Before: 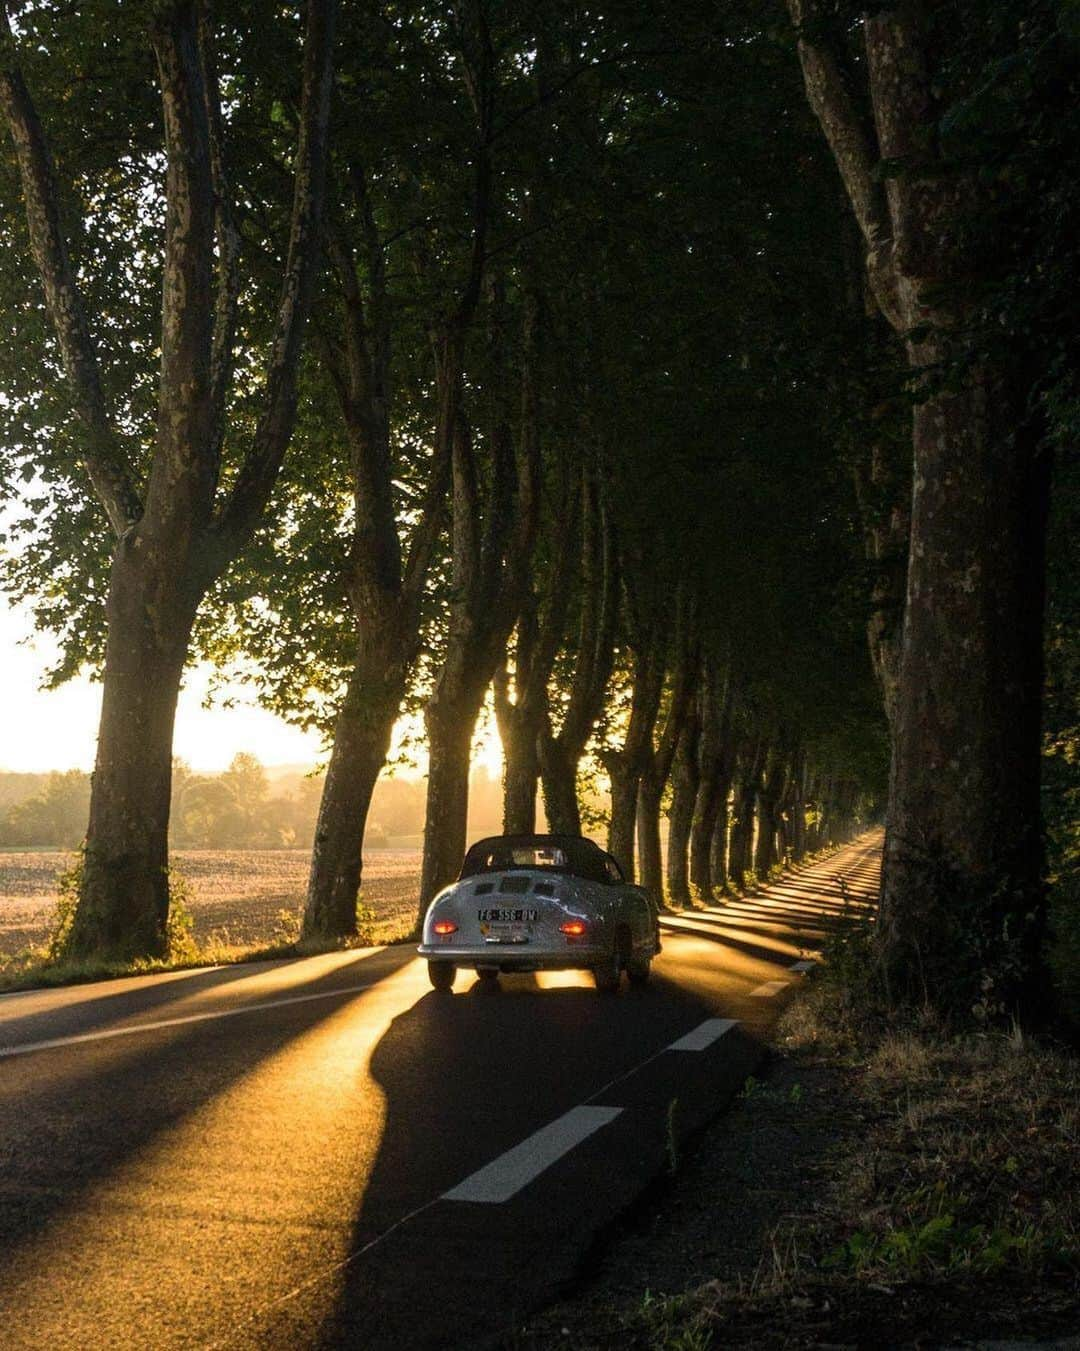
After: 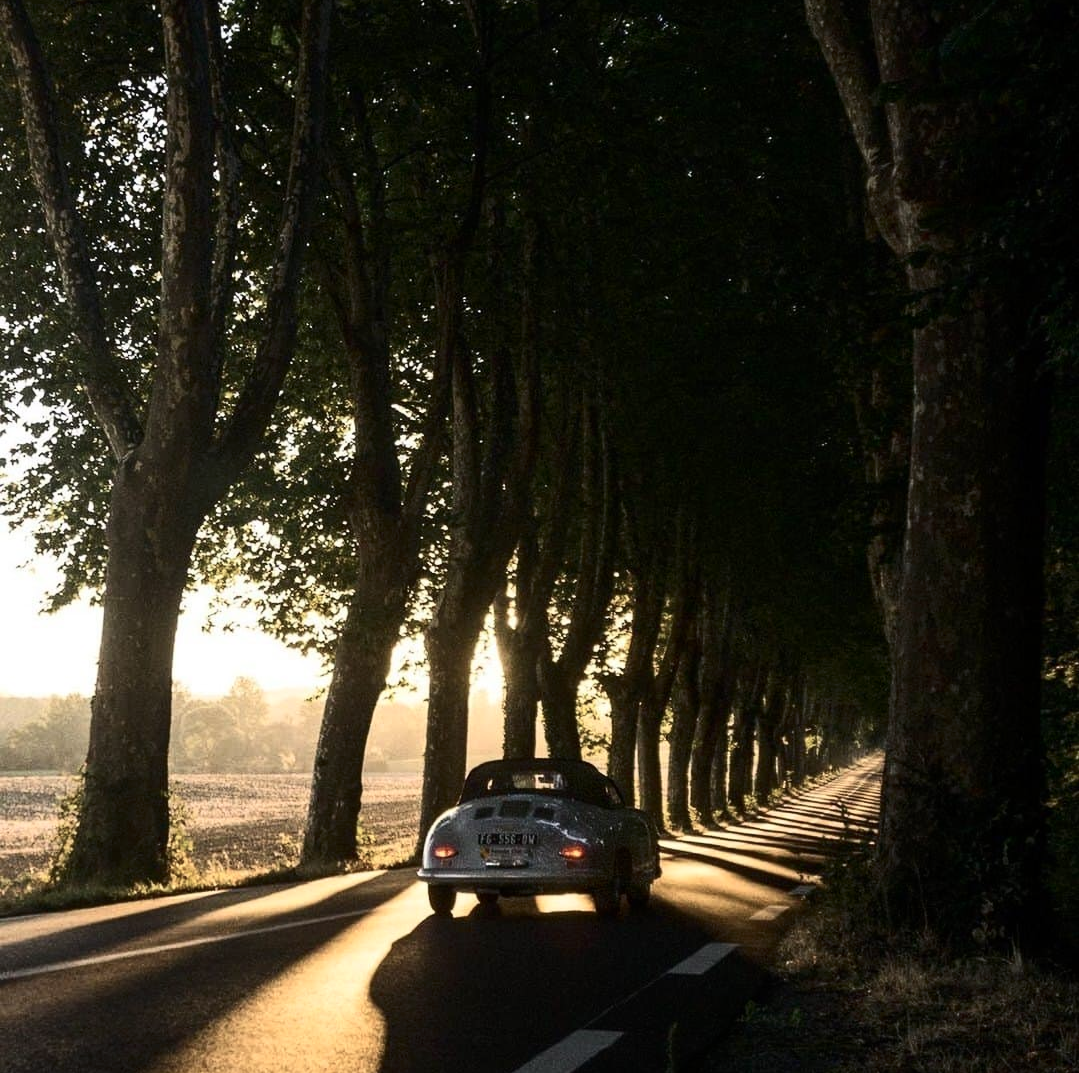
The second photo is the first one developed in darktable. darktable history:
contrast brightness saturation: contrast 0.248, saturation -0.314
crop and rotate: top 5.663%, bottom 14.841%
